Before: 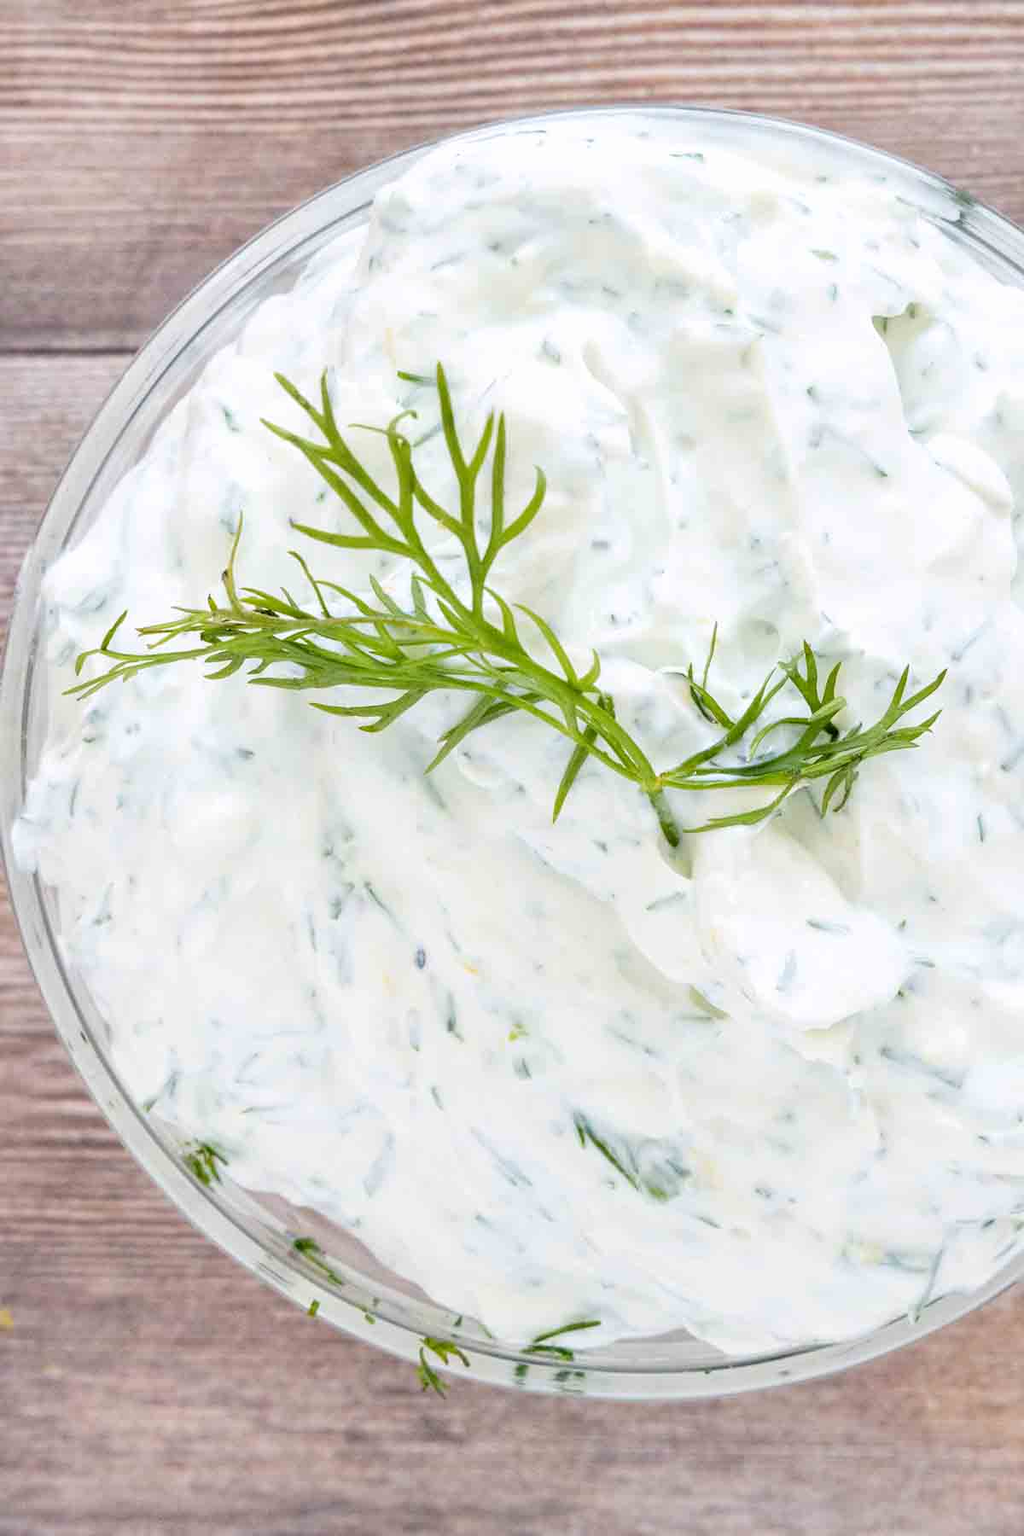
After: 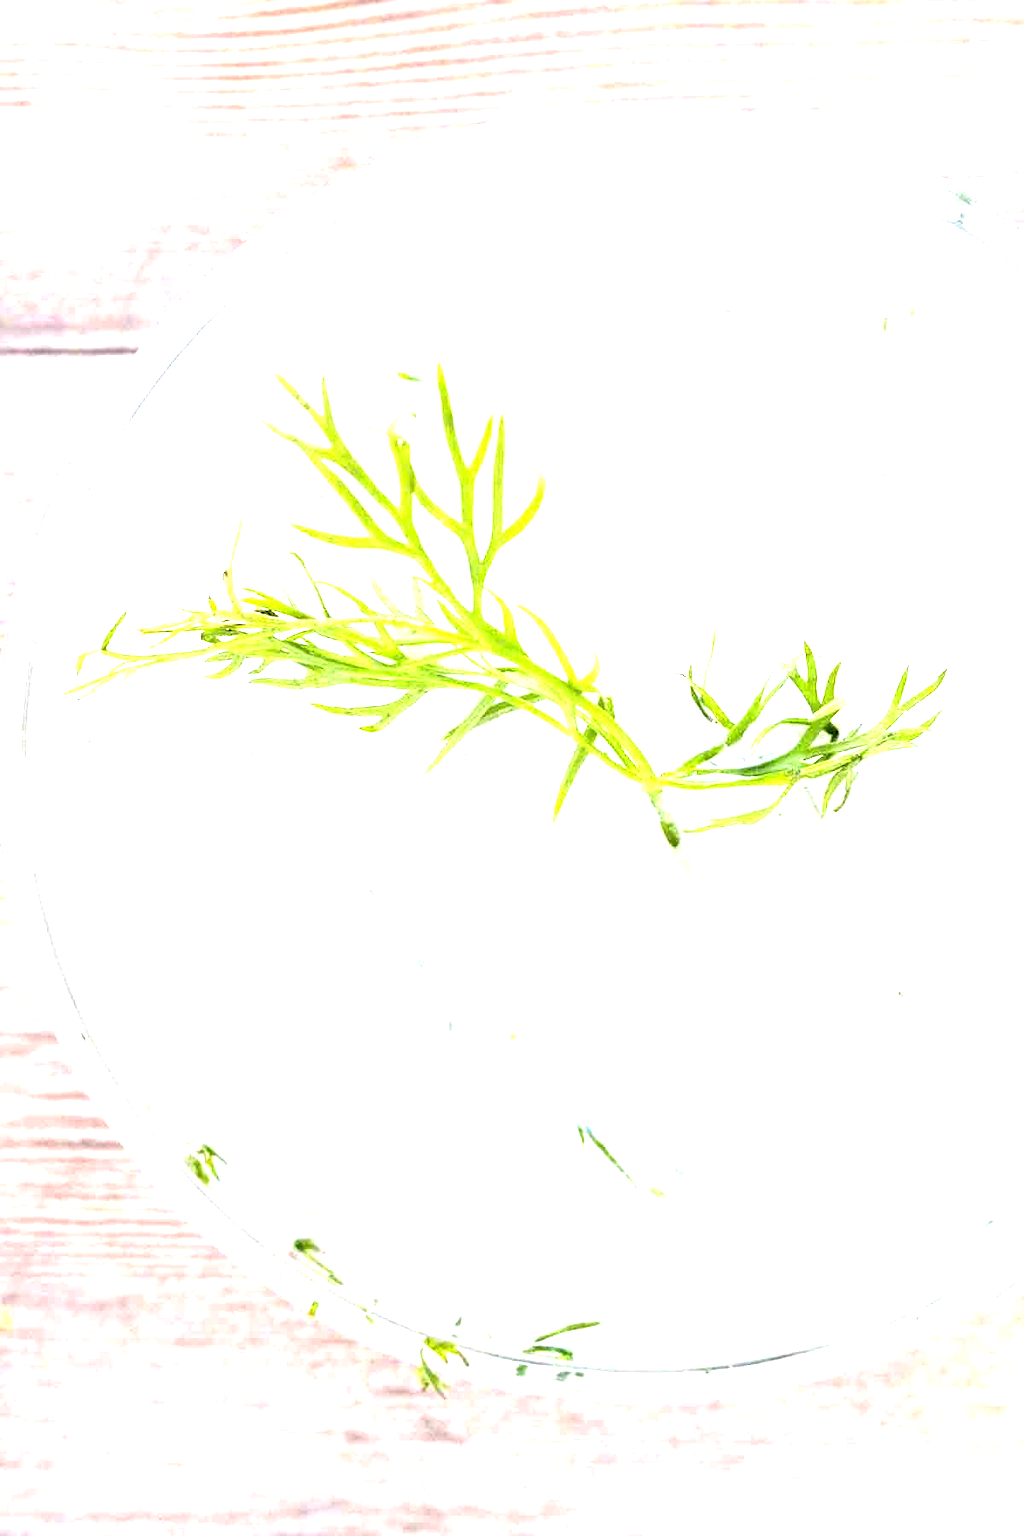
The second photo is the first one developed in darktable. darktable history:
exposure: black level correction 0, exposure 1.88 EV, compensate highlight preservation false
